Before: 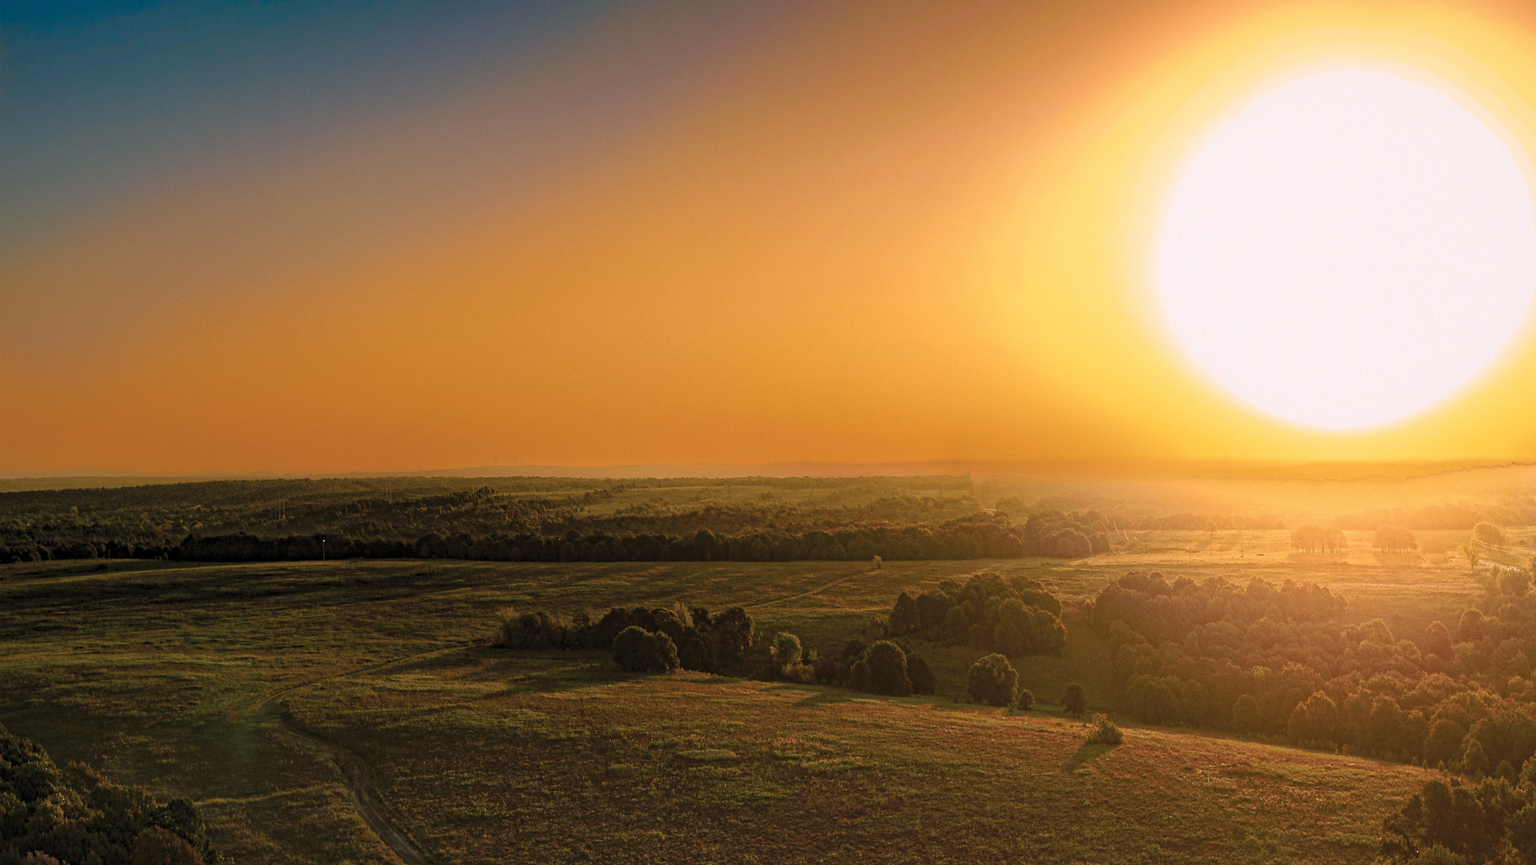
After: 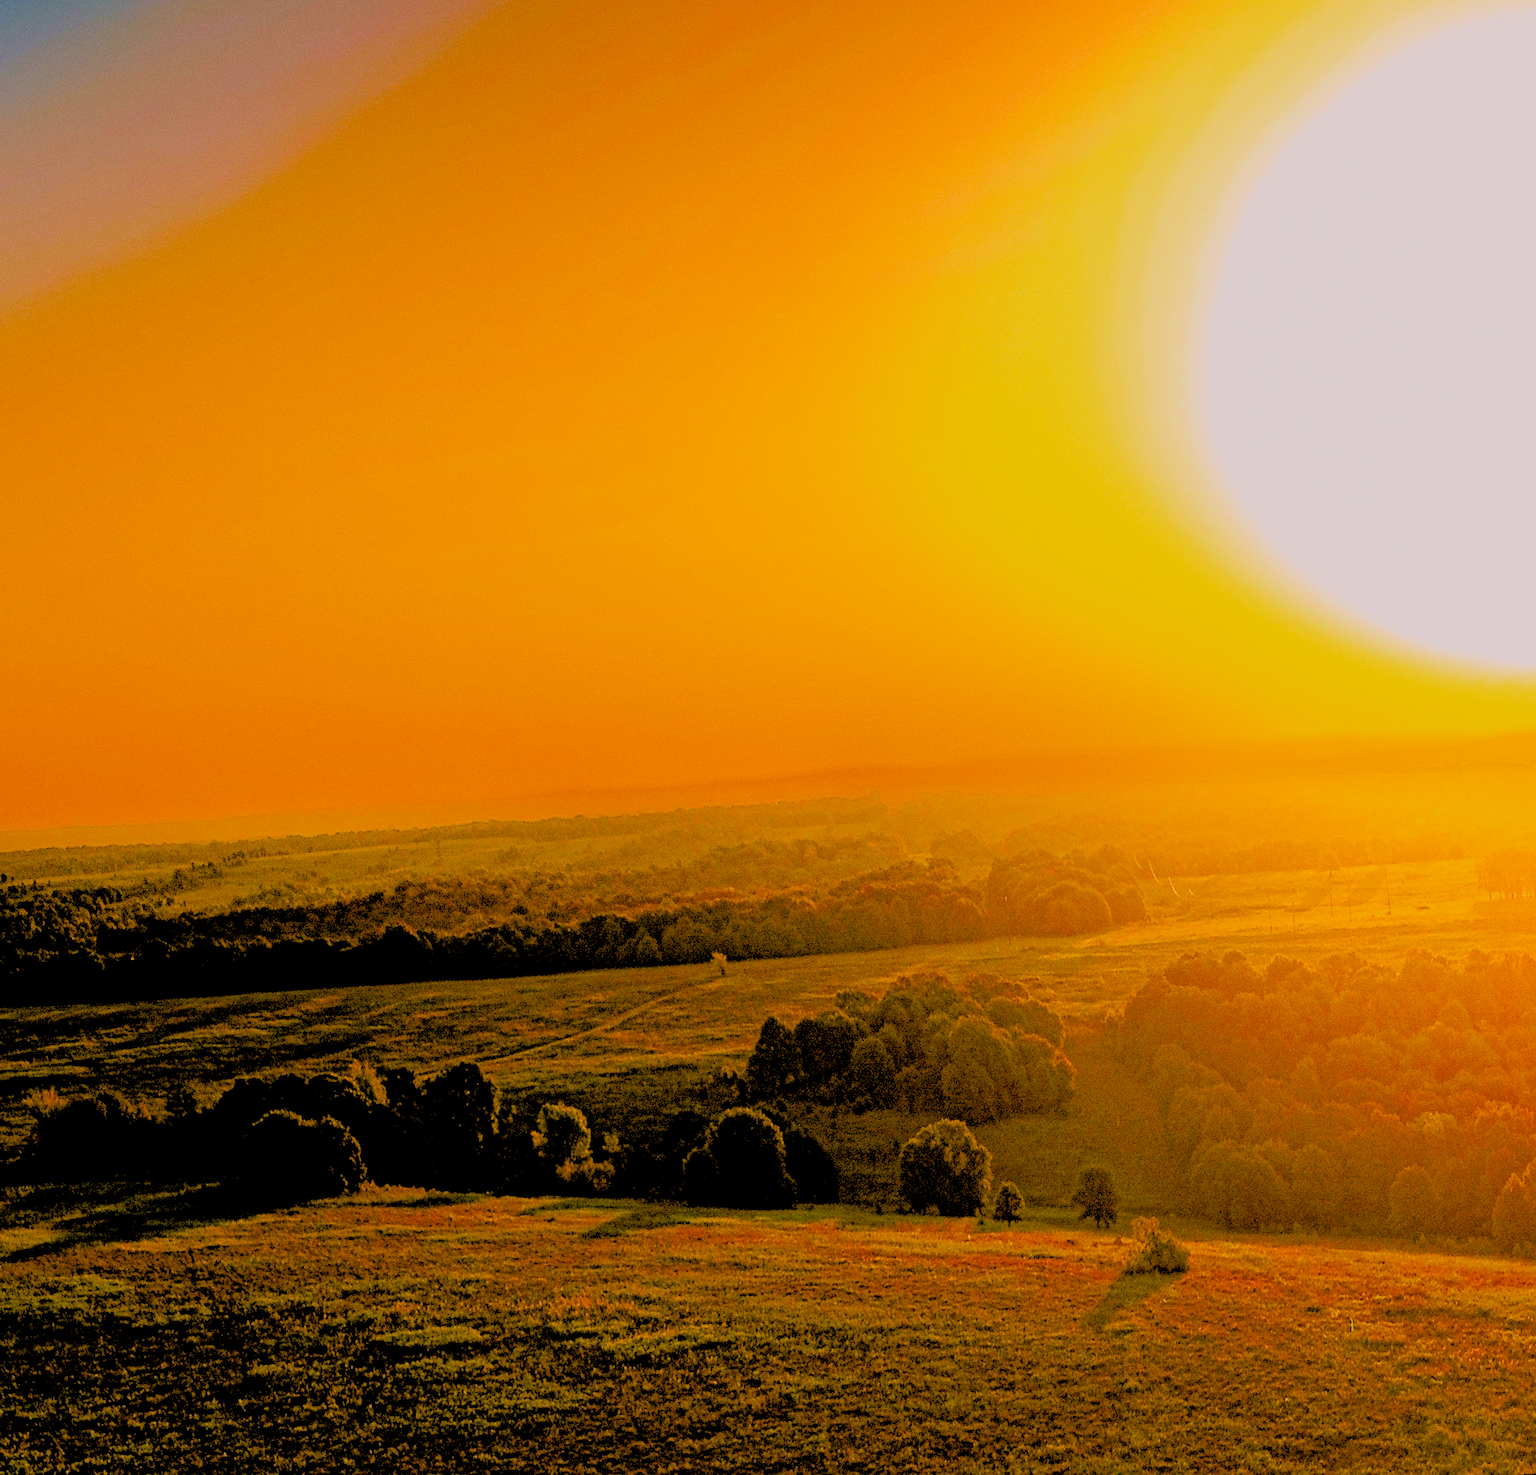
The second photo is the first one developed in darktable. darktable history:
color balance rgb: linear chroma grading › global chroma 15%, perceptual saturation grading › global saturation 30%
filmic rgb: black relative exposure -7.75 EV, white relative exposure 4.4 EV, threshold 3 EV, hardness 3.76, latitude 38.11%, contrast 0.966, highlights saturation mix 10%, shadows ↔ highlights balance 4.59%, color science v4 (2020), enable highlight reconstruction true
color balance: on, module defaults
rgb levels: levels [[0.027, 0.429, 0.996], [0, 0.5, 1], [0, 0.5, 1]]
crop: left 31.458%, top 0%, right 11.876%
rotate and perspective: rotation -3.52°, crop left 0.036, crop right 0.964, crop top 0.081, crop bottom 0.919
sharpen: amount 0.2
